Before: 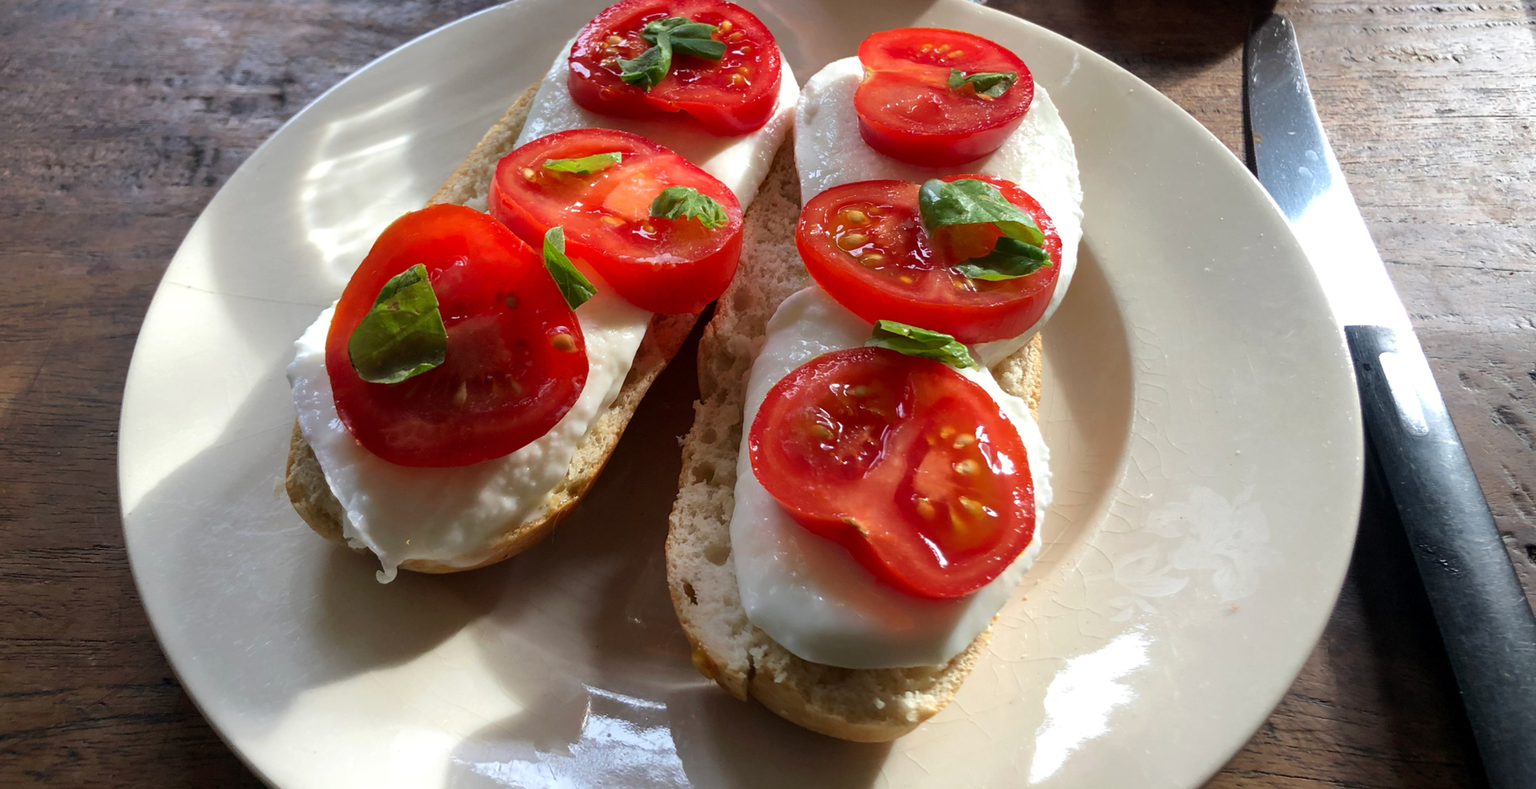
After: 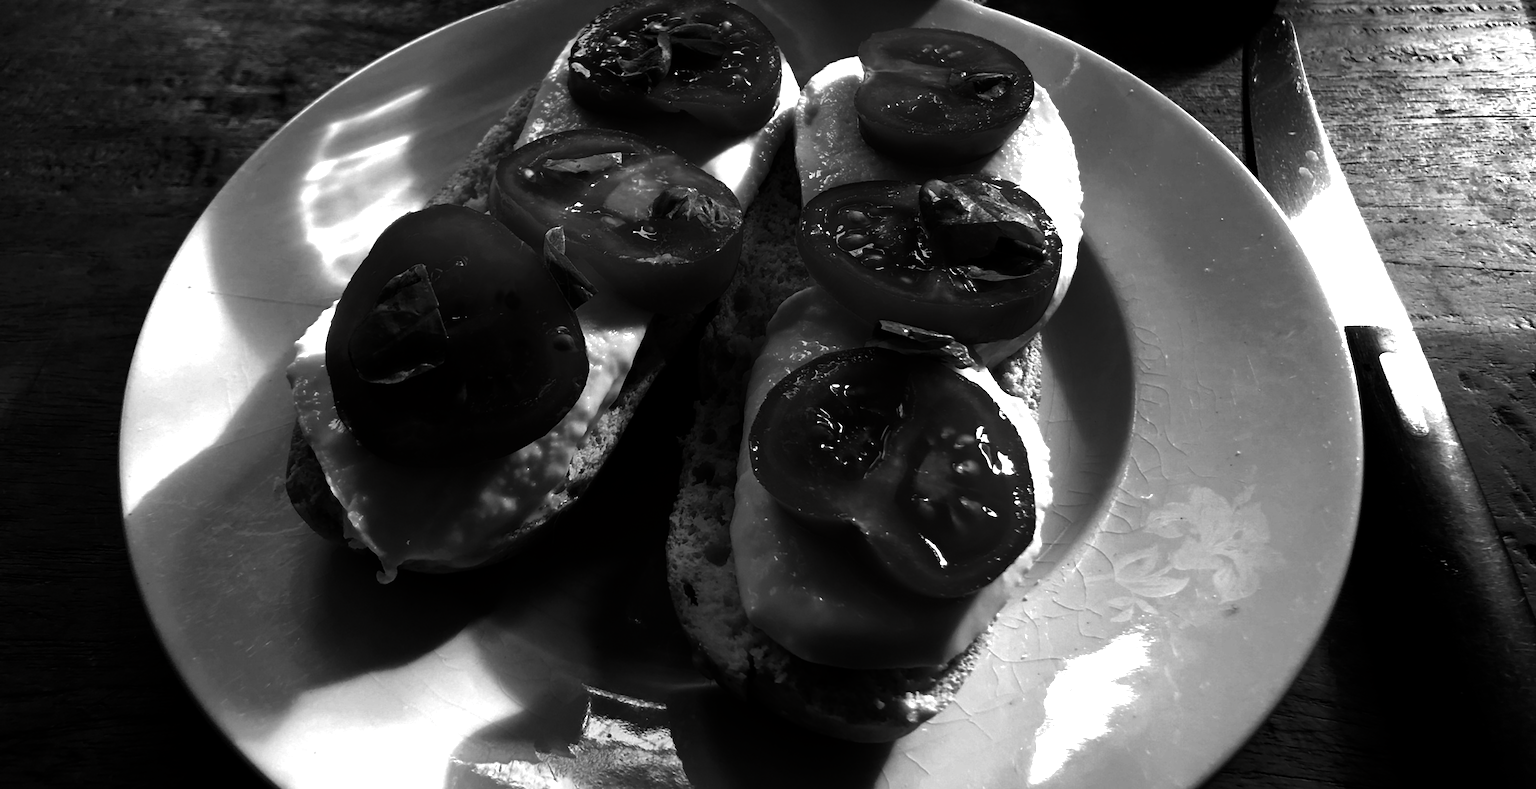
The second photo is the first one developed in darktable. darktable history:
contrast brightness saturation: contrast 0.02, brightness -0.997, saturation -0.996
color balance rgb: shadows lift › chroma 4.717%, shadows lift › hue 26.87°, power › chroma 0.663%, power › hue 60°, highlights gain › luminance 17.683%, perceptual saturation grading › global saturation 24.931%, global vibrance 20%
tone equalizer: edges refinement/feathering 500, mask exposure compensation -1.57 EV, preserve details no
